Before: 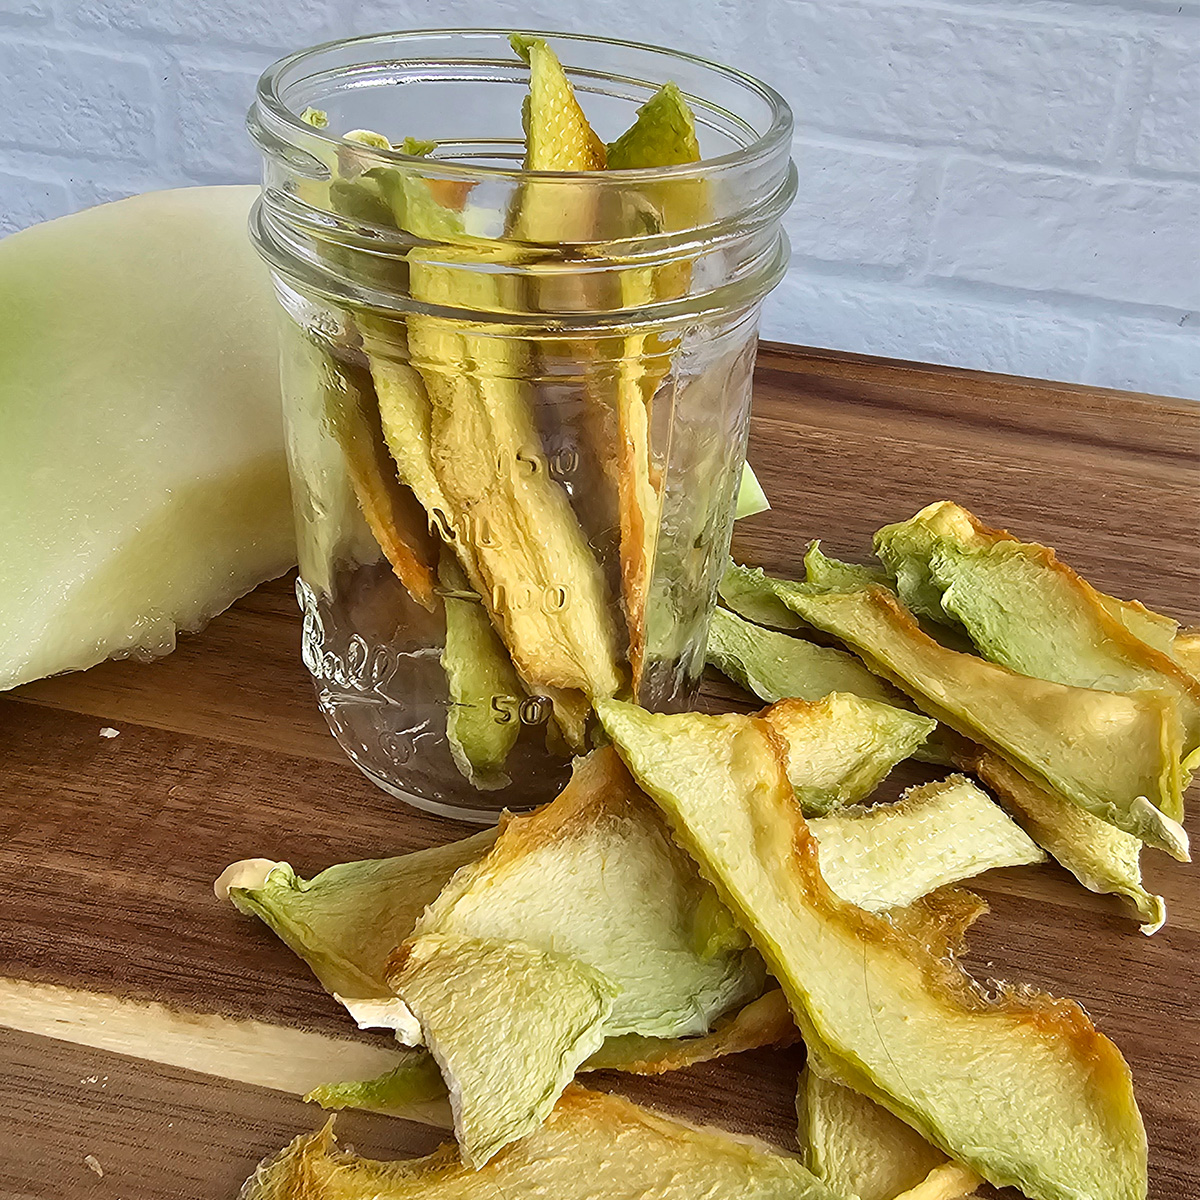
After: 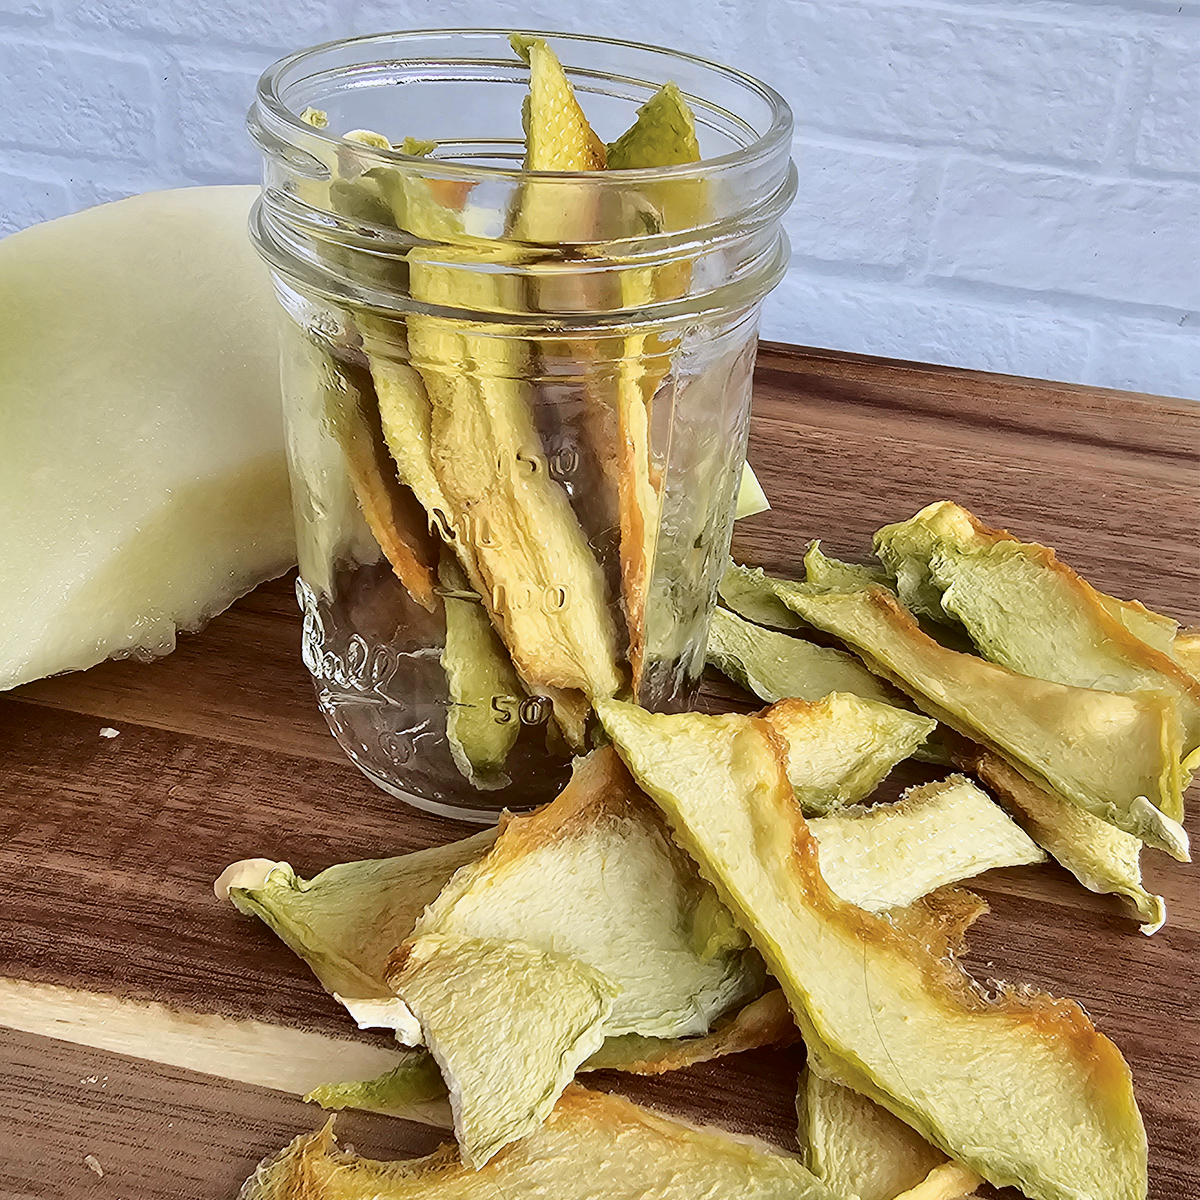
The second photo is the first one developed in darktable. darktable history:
white balance: red 0.974, blue 1.044
tone curve: curves: ch0 [(0.003, 0.015) (0.104, 0.07) (0.239, 0.201) (0.327, 0.317) (0.401, 0.443) (0.495, 0.55) (0.65, 0.68) (0.832, 0.858) (1, 0.977)]; ch1 [(0, 0) (0.161, 0.092) (0.35, 0.33) (0.379, 0.401) (0.447, 0.476) (0.495, 0.499) (0.515, 0.518) (0.55, 0.557) (0.621, 0.615) (0.718, 0.734) (1, 1)]; ch2 [(0, 0) (0.359, 0.372) (0.437, 0.437) (0.502, 0.501) (0.534, 0.537) (0.599, 0.586) (1, 1)], color space Lab, independent channels, preserve colors none
